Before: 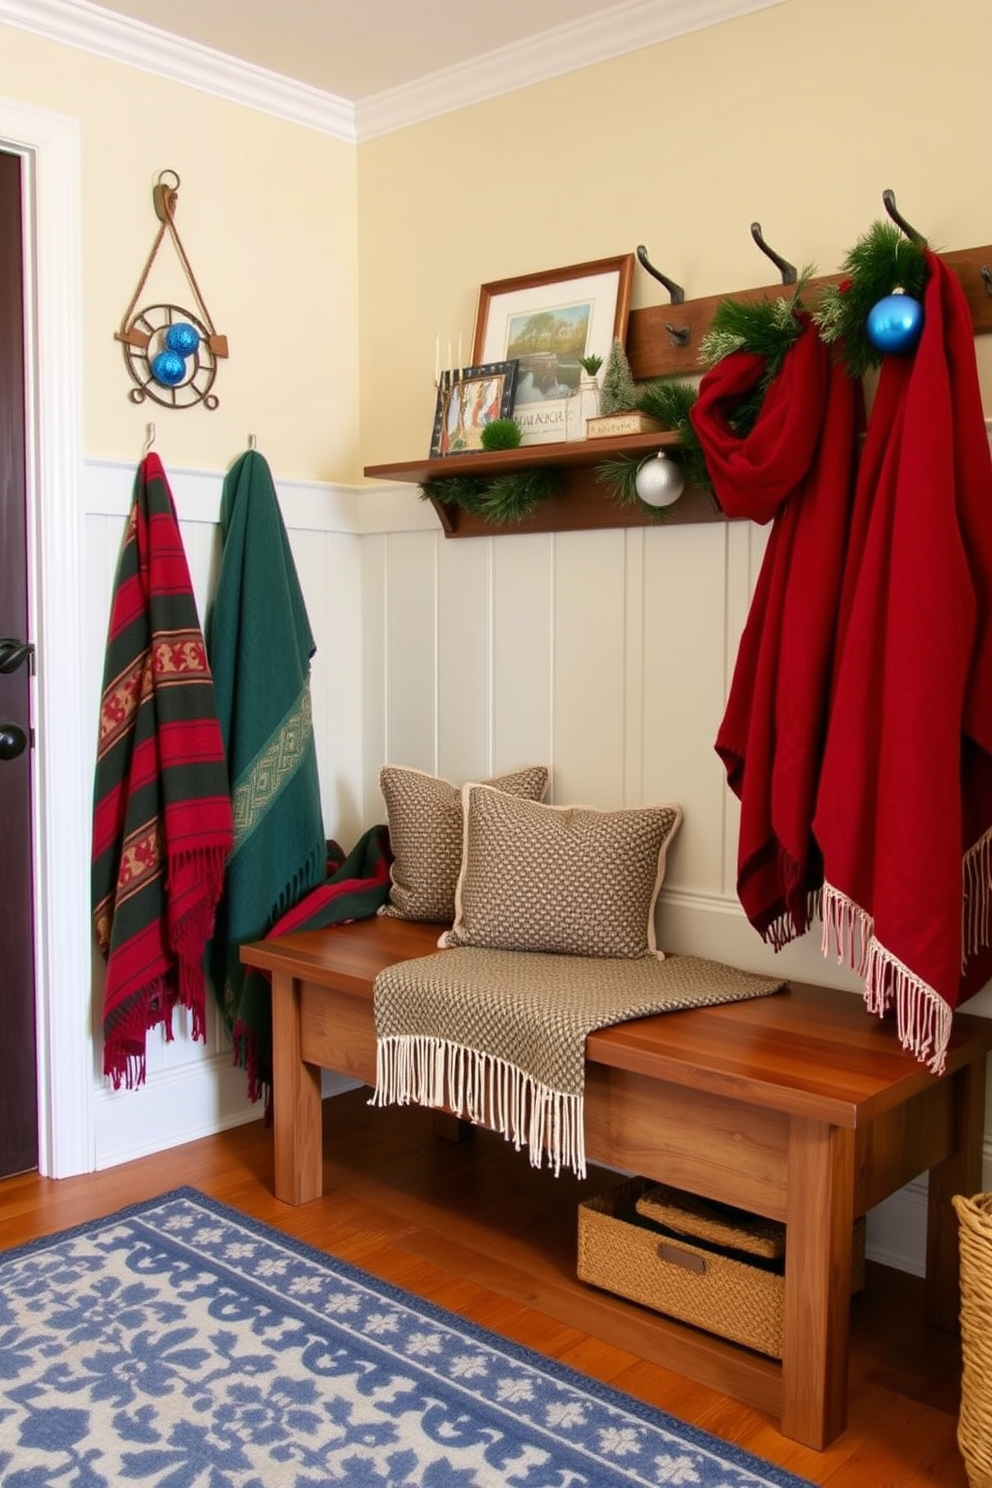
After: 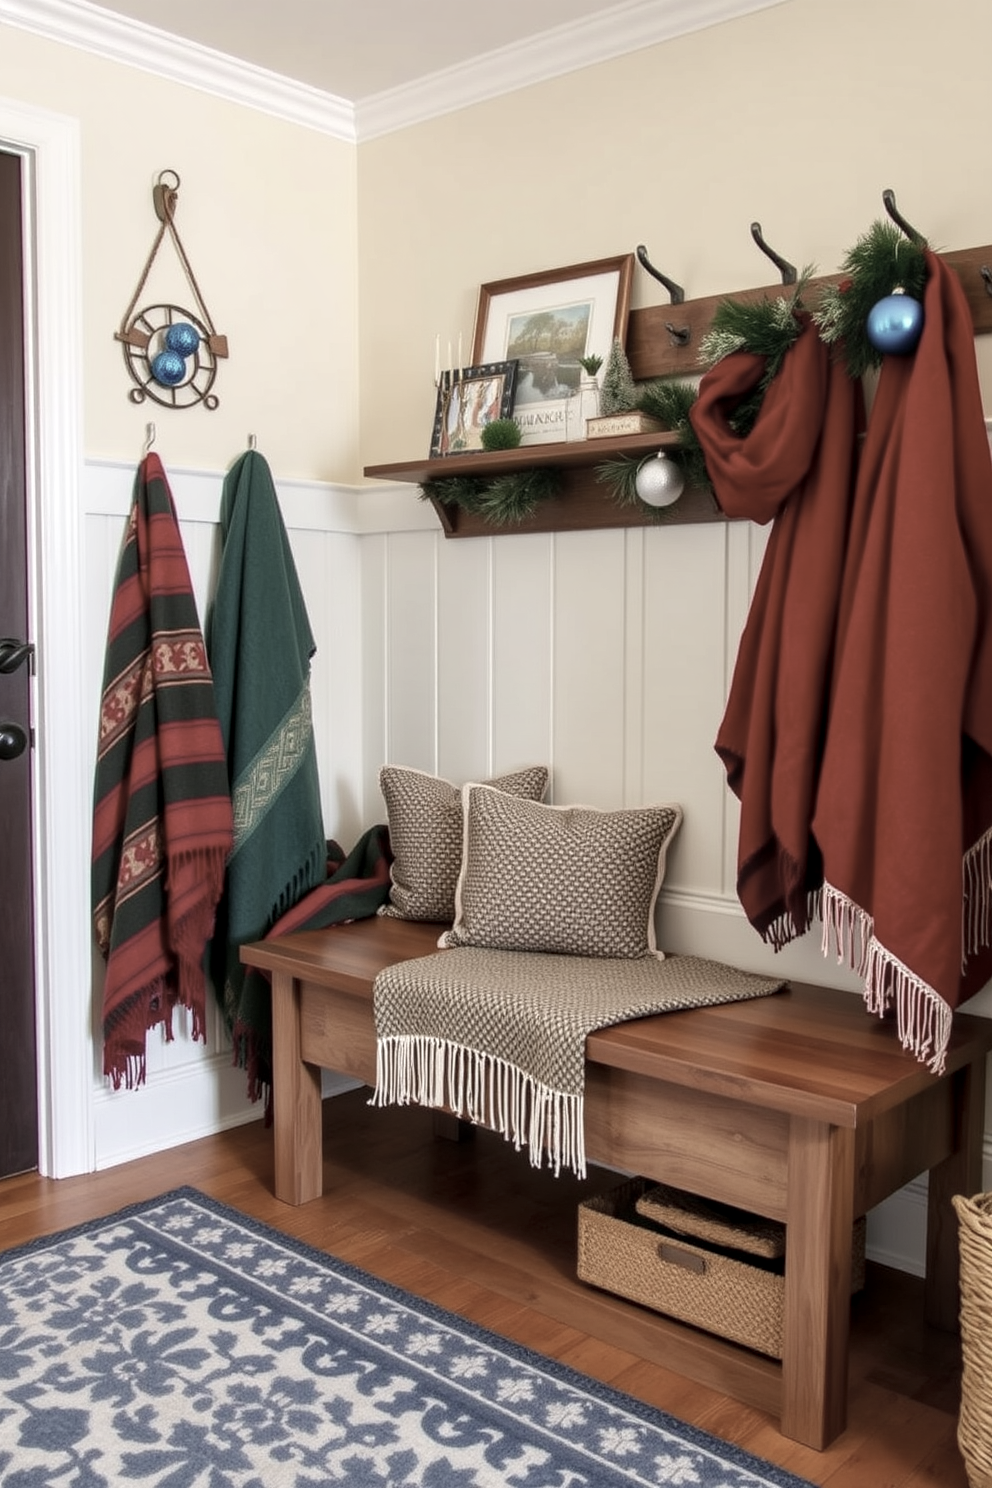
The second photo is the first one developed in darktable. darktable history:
exposure: exposure 0.078 EV, compensate highlight preservation false
local contrast: on, module defaults
color correction: saturation 0.5
